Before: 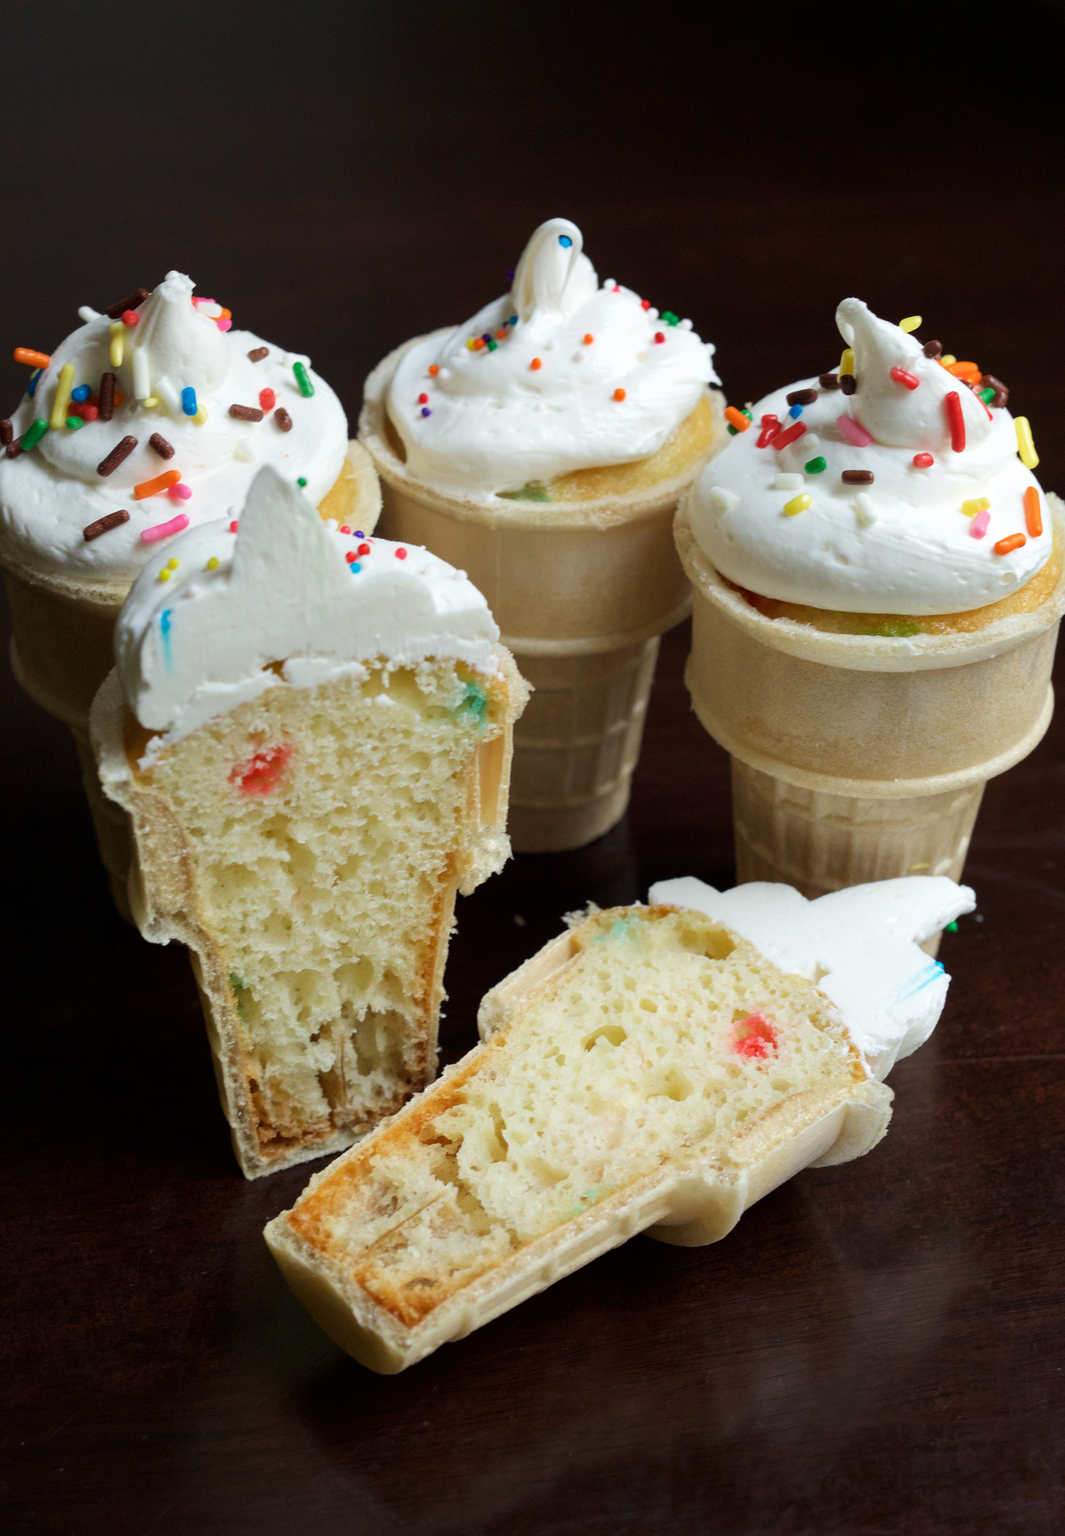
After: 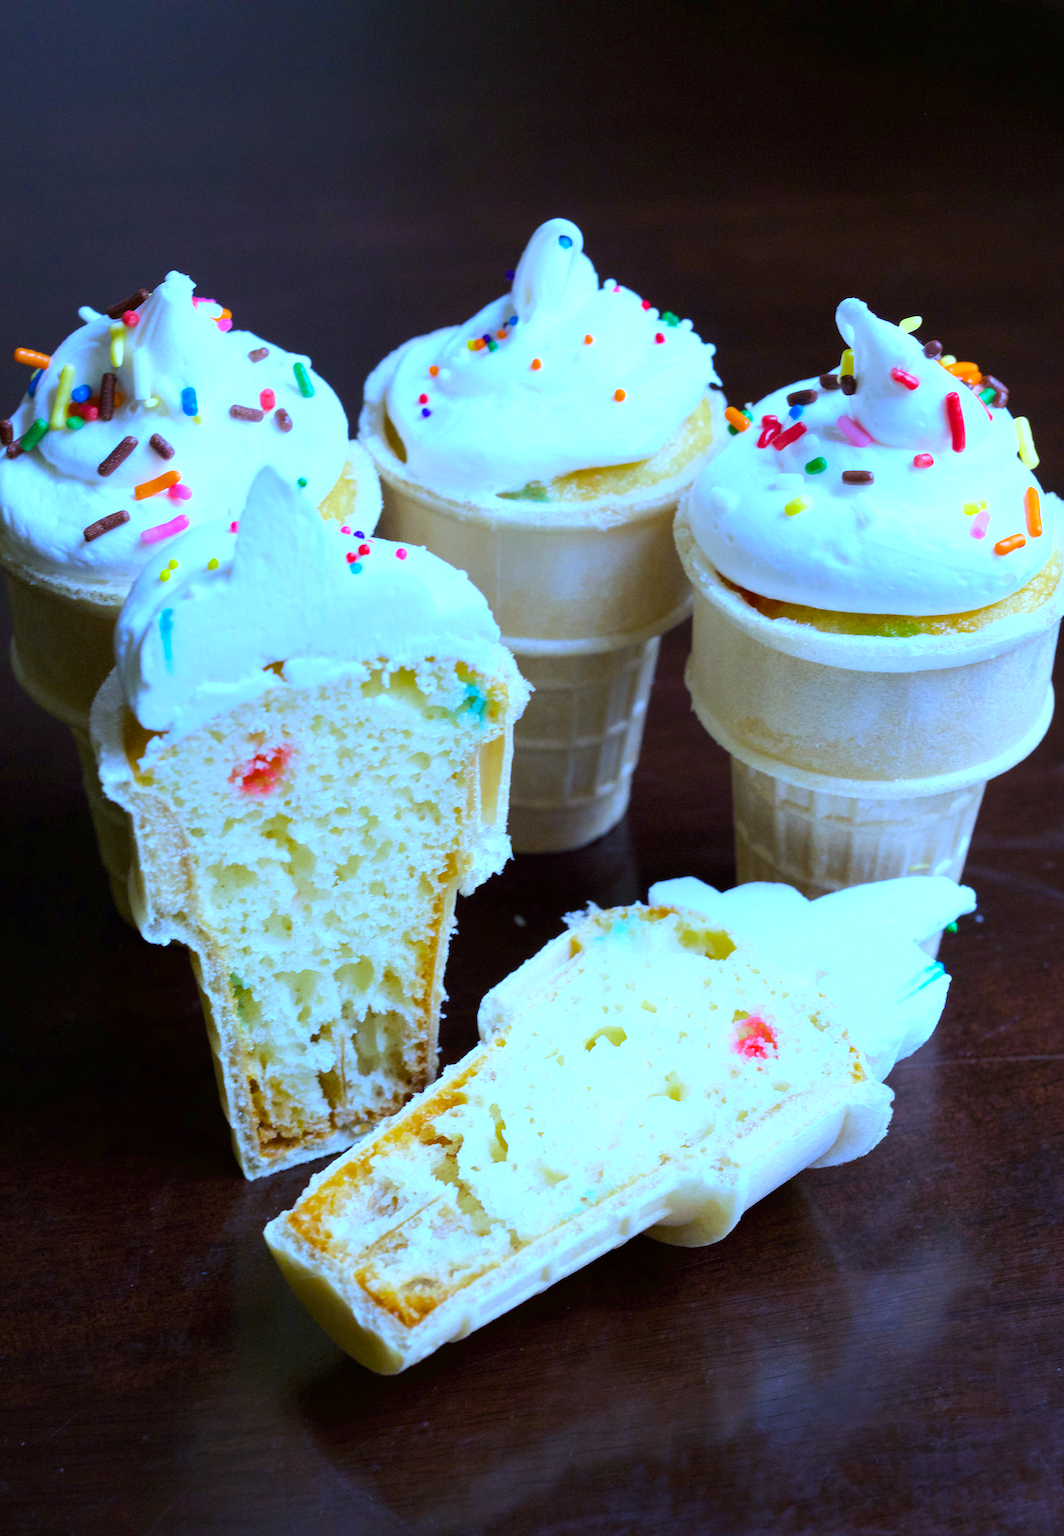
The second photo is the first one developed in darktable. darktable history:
white balance: red 0.766, blue 1.537
color balance rgb: perceptual saturation grading › global saturation 25%, perceptual brilliance grading › mid-tones 10%, perceptual brilliance grading › shadows 15%, global vibrance 20%
exposure: black level correction 0, exposure 0.7 EV, compensate exposure bias true, compensate highlight preservation false
